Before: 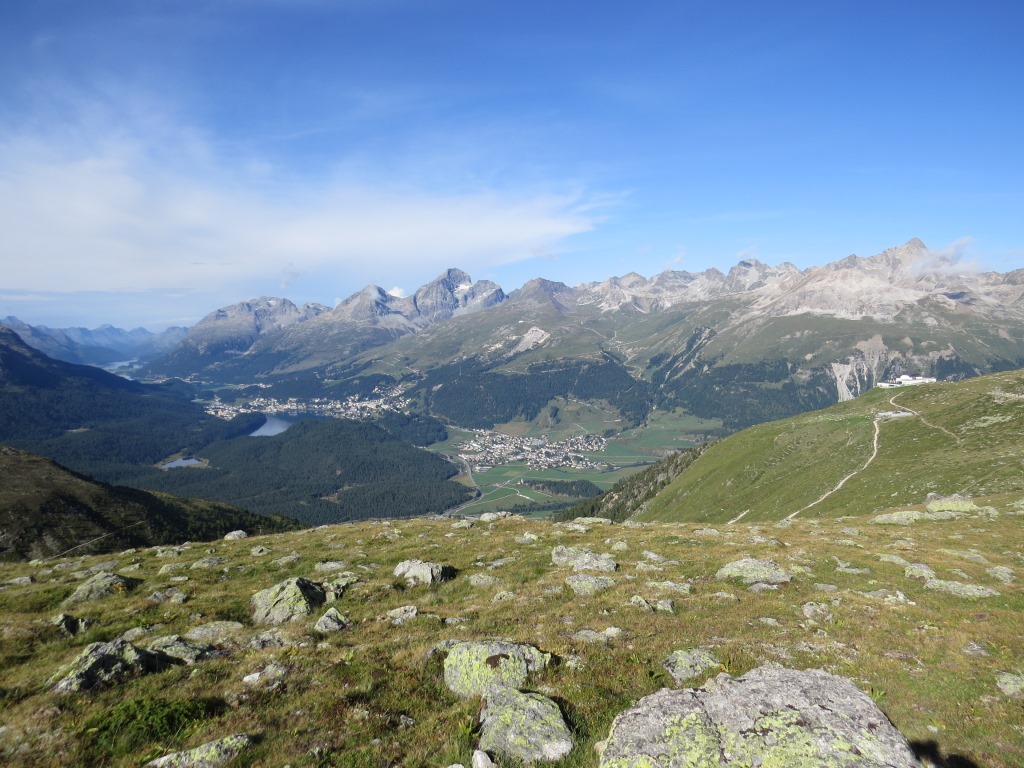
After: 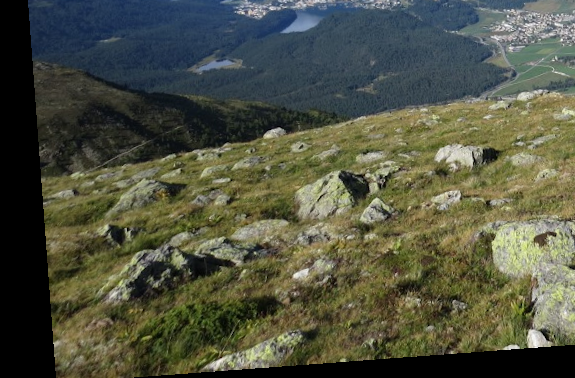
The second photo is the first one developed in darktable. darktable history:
crop and rotate: top 54.778%, right 46.61%, bottom 0.159%
rotate and perspective: rotation -4.25°, automatic cropping off
